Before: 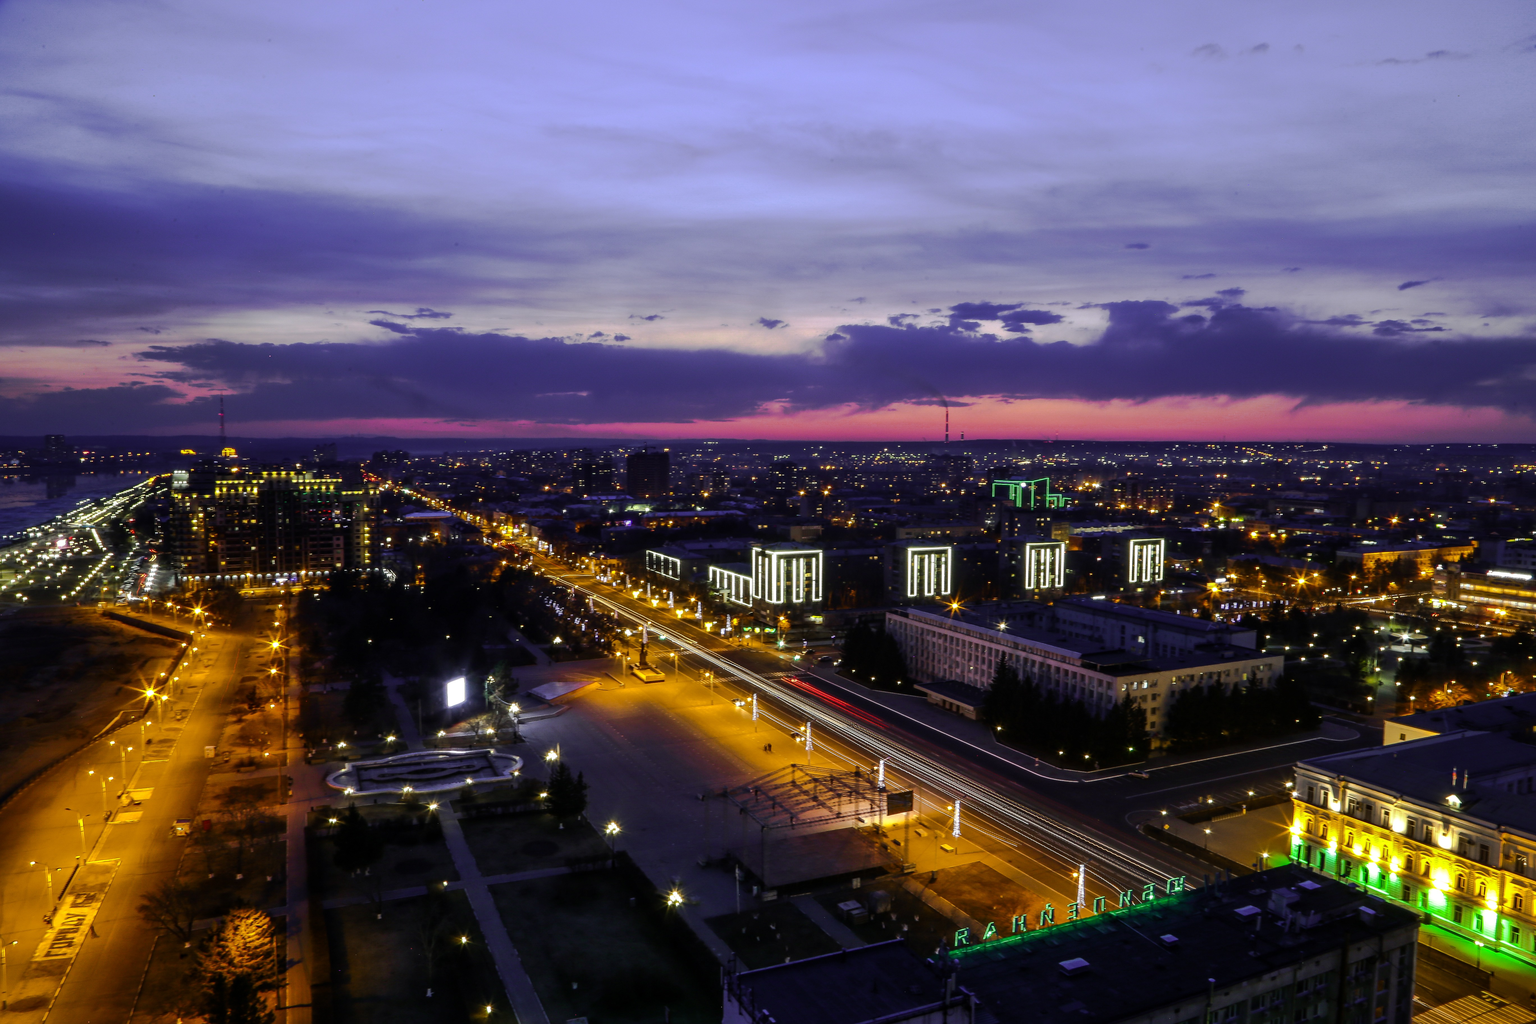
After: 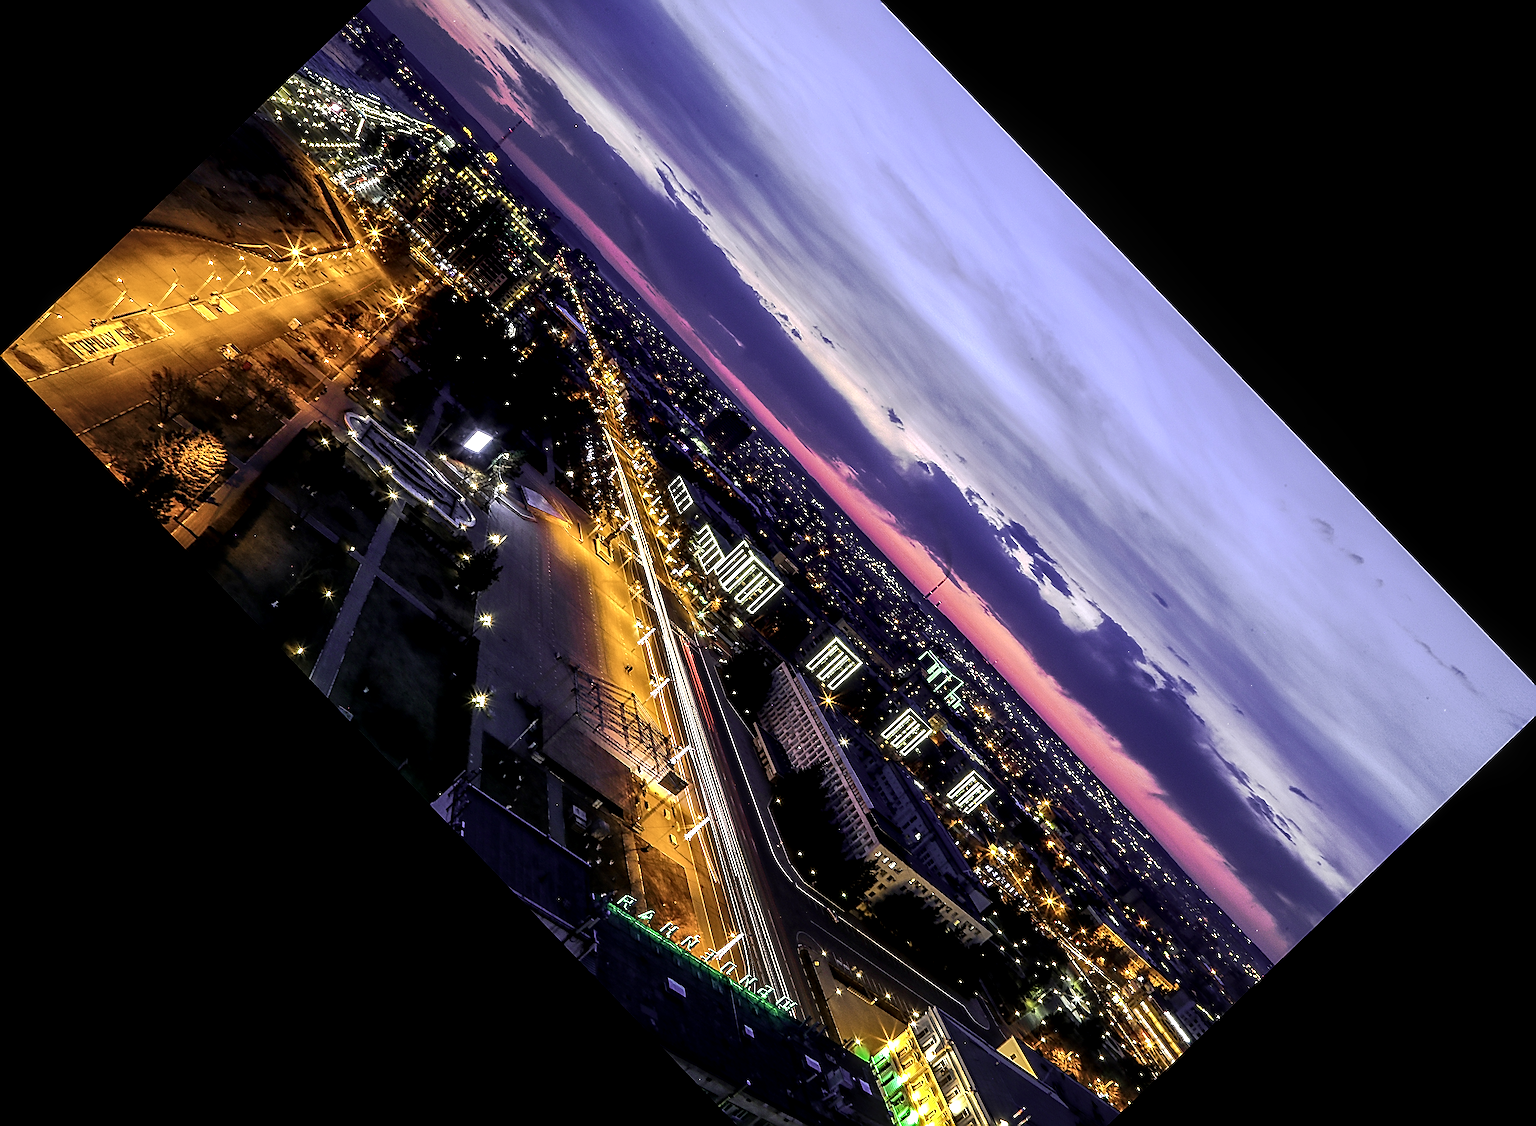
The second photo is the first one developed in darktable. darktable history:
crop and rotate: angle -46.26°, top 16.234%, right 0.912%, bottom 11.704%
local contrast: highlights 65%, shadows 54%, detail 169%, midtone range 0.514
sharpen: radius 4.001, amount 2
